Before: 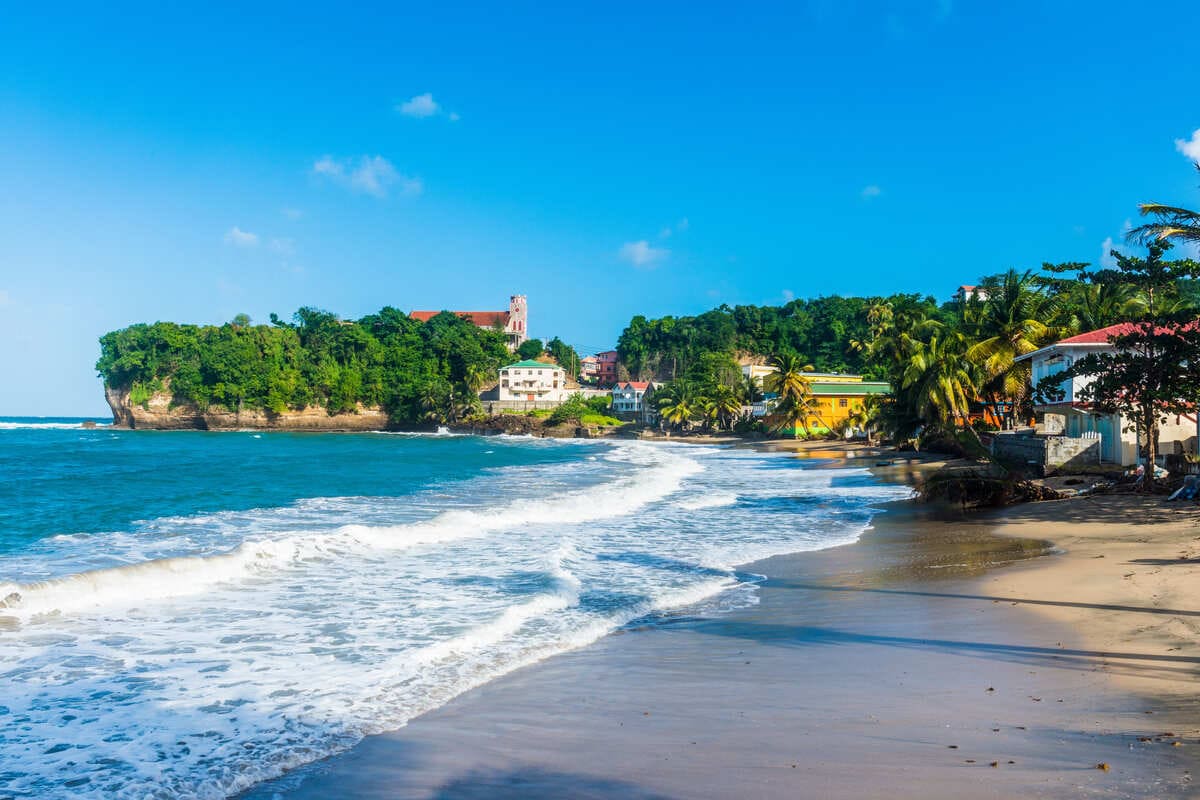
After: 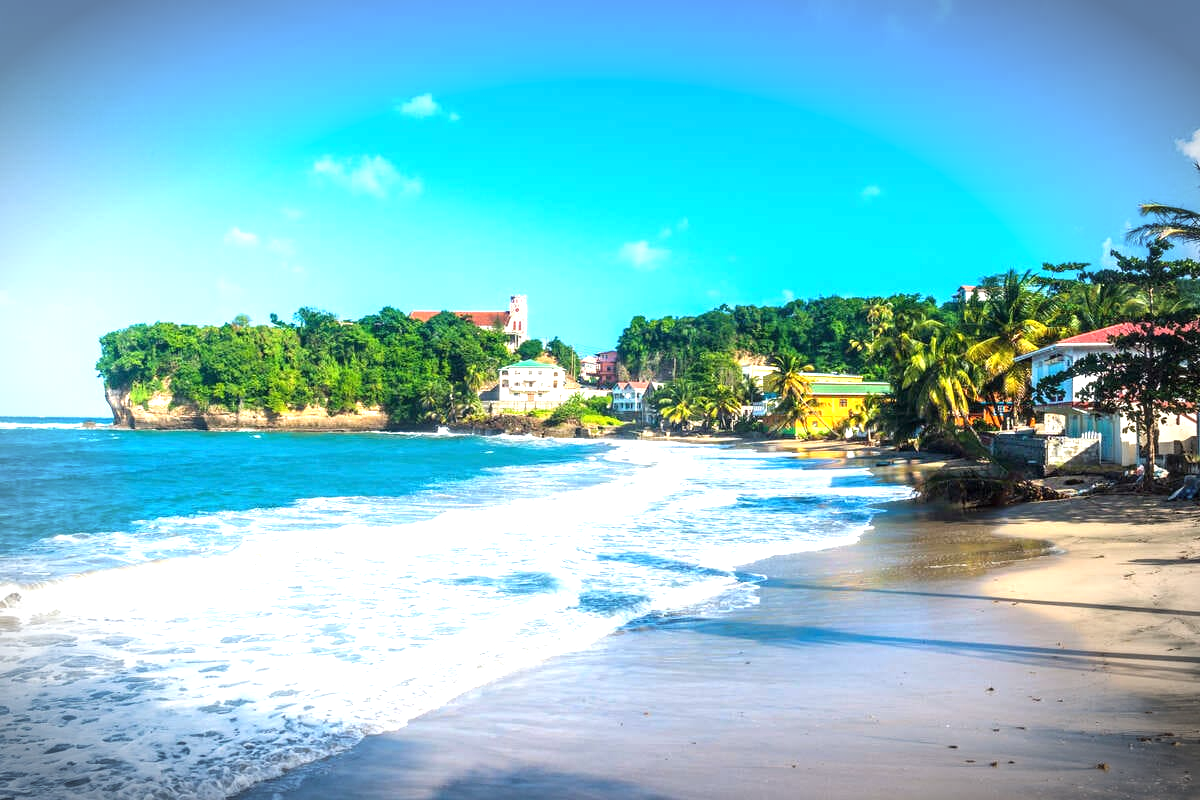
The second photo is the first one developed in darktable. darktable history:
exposure: black level correction 0, exposure 1.106 EV, compensate highlight preservation false
vignetting: brightness -0.724, saturation -0.486, automatic ratio true
